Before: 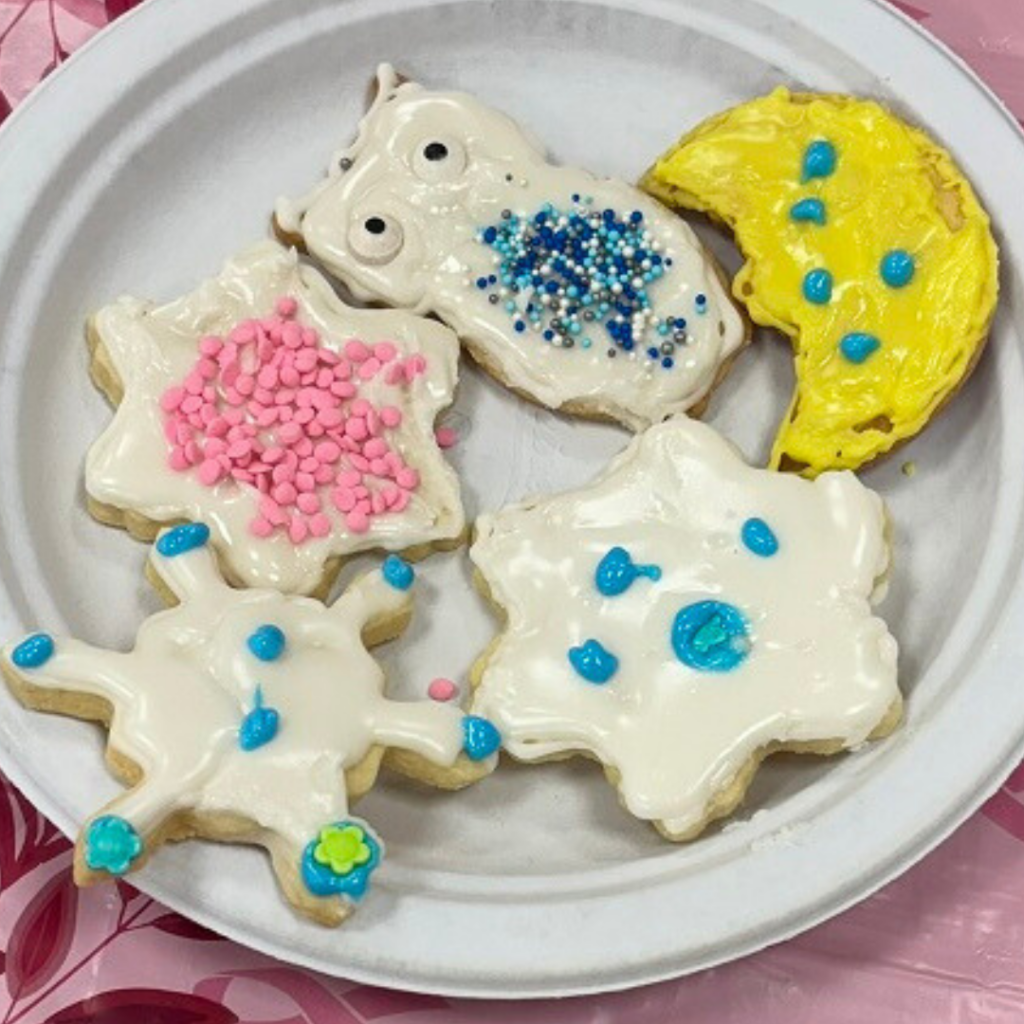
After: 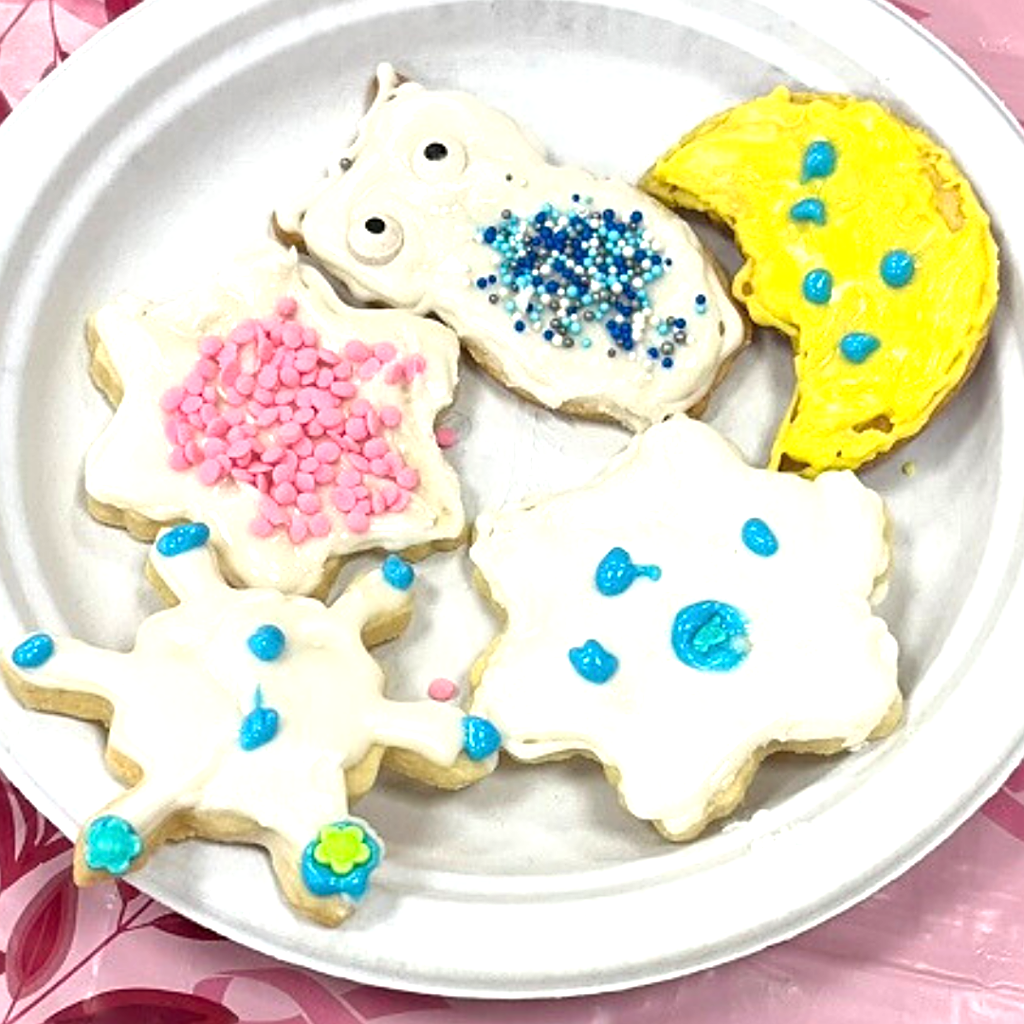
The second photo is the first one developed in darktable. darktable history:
exposure: exposure 0.785 EV, compensate highlight preservation false
sharpen: on, module defaults
